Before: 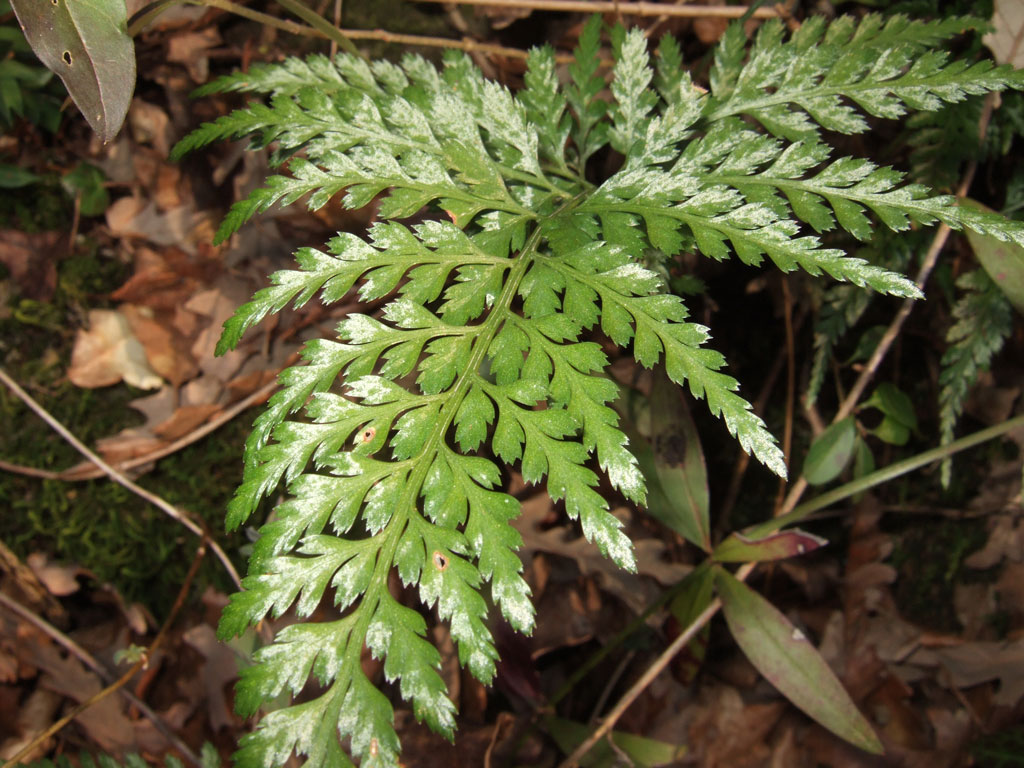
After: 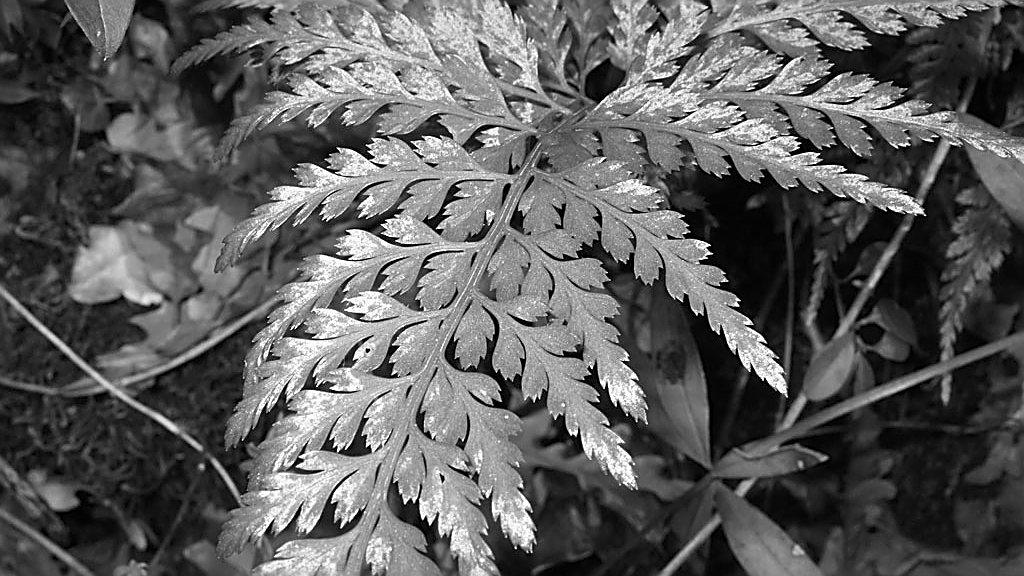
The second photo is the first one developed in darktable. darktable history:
crop: top 11.038%, bottom 13.962%
monochrome: on, module defaults
white balance: red 0.967, blue 1.049
sharpen: radius 1.685, amount 1.294
